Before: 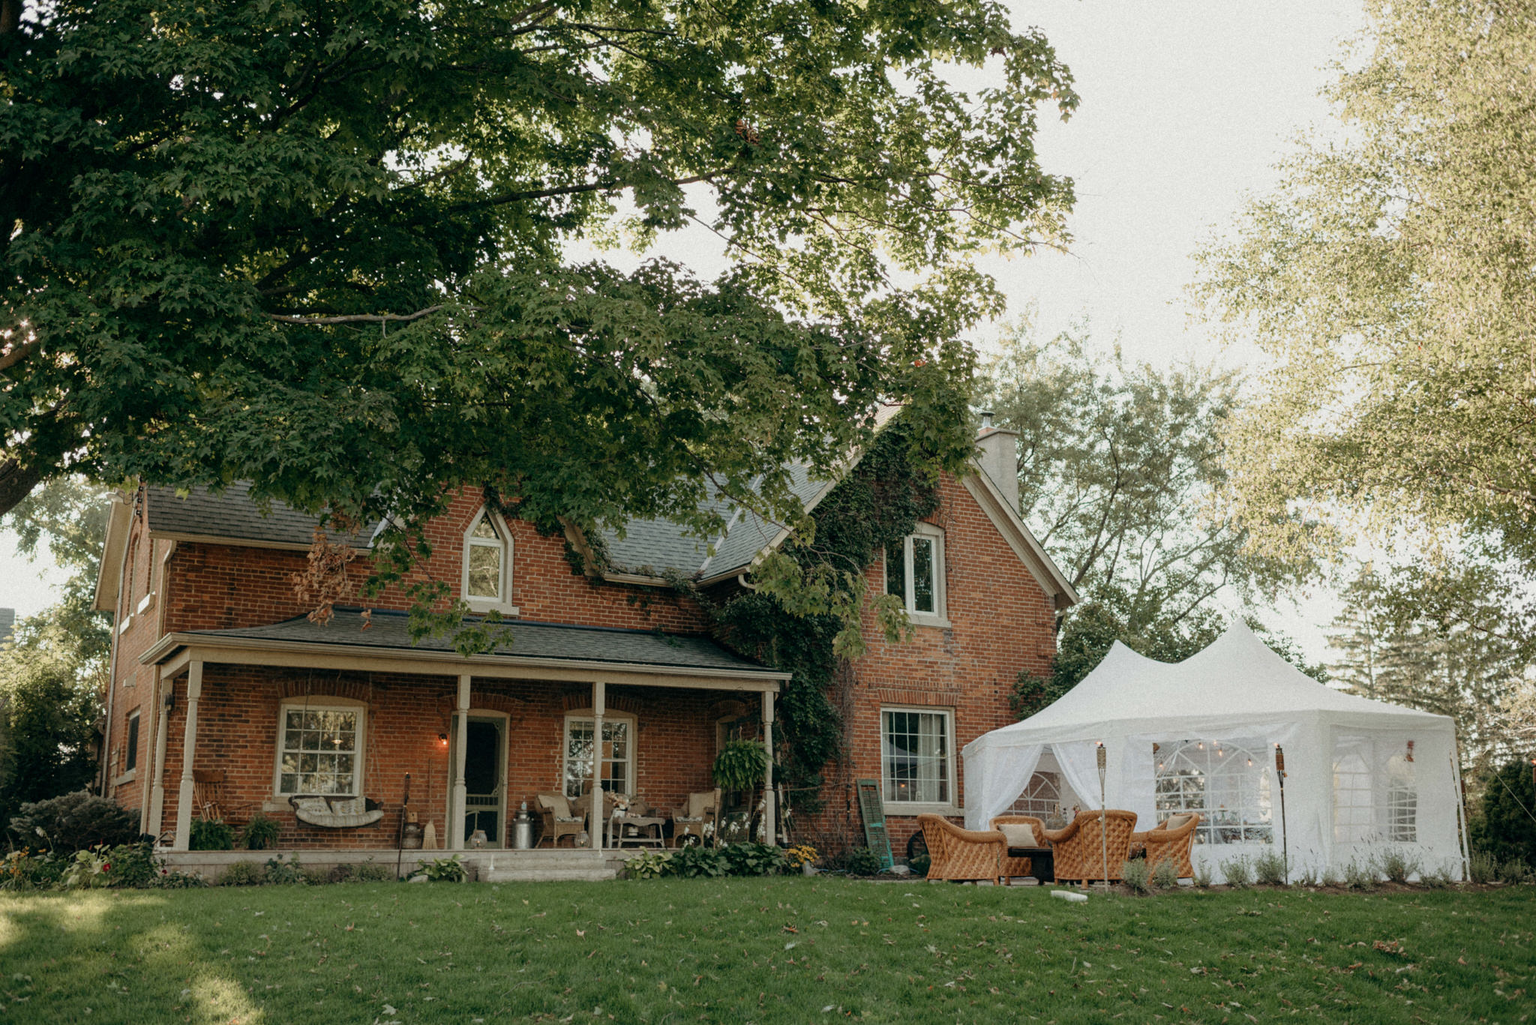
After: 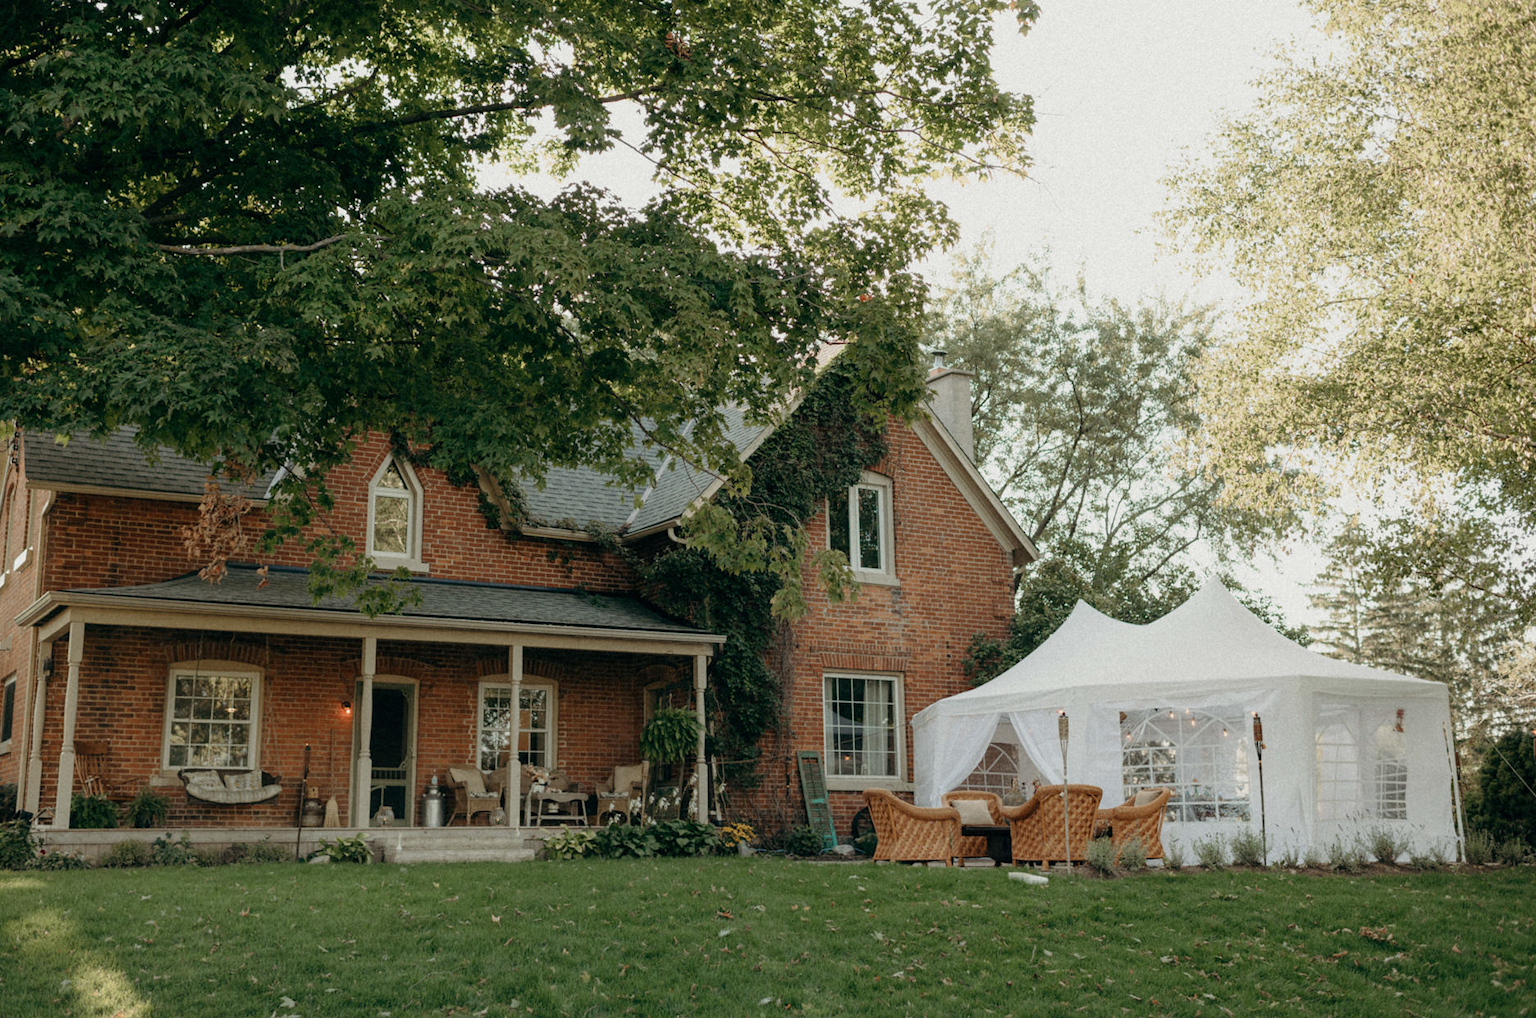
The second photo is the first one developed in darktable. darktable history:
crop and rotate: left 8.168%, top 8.806%
